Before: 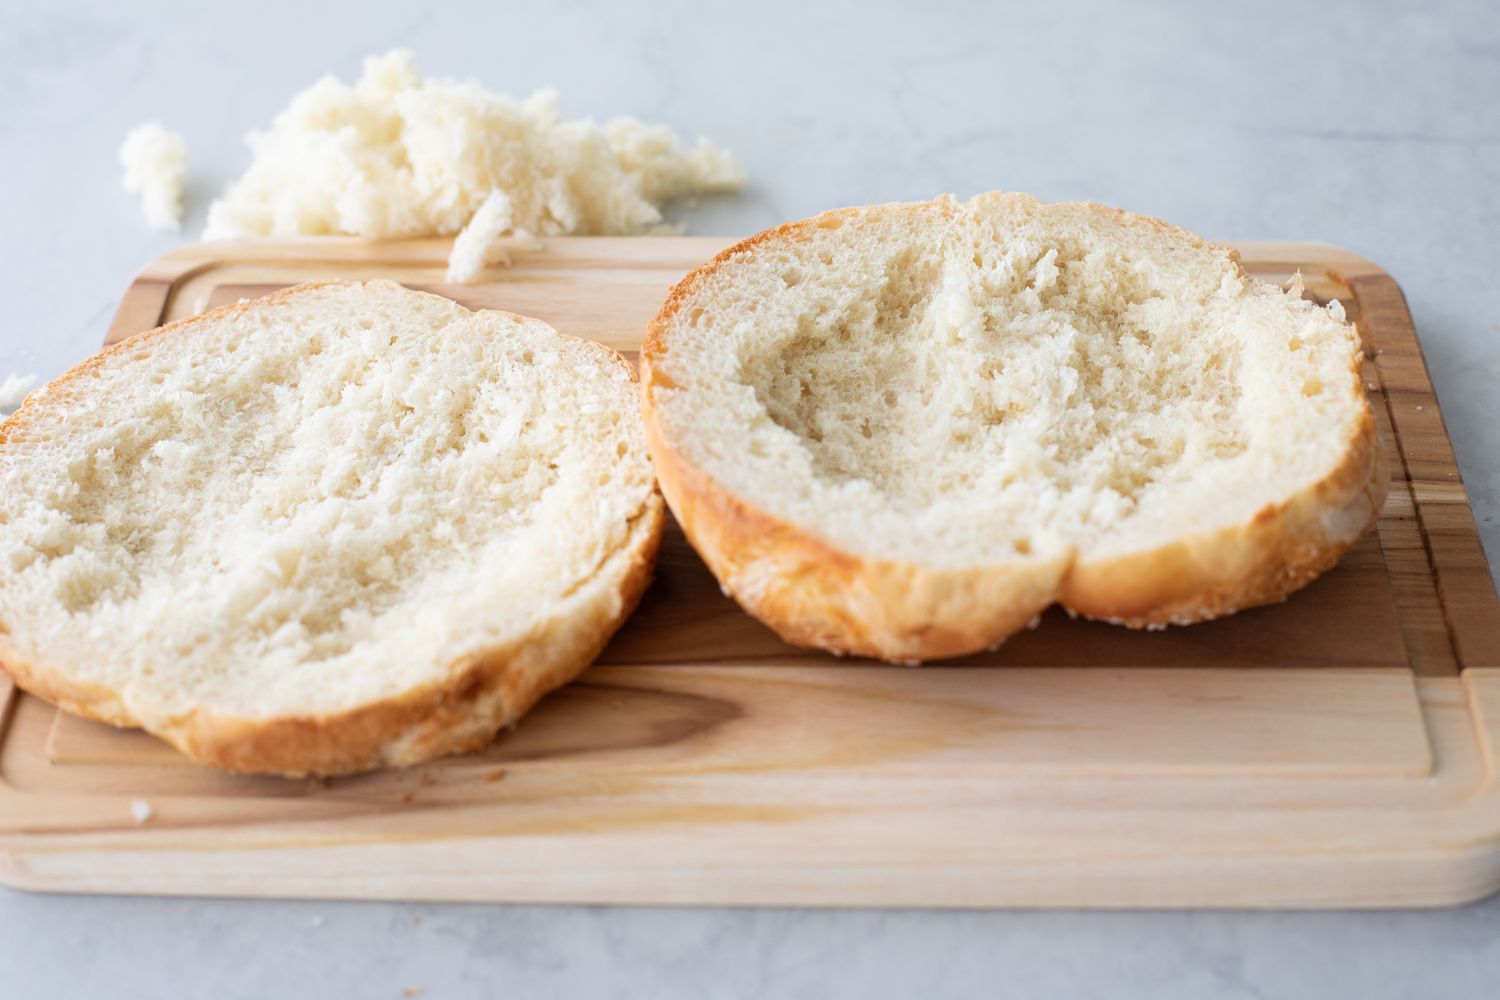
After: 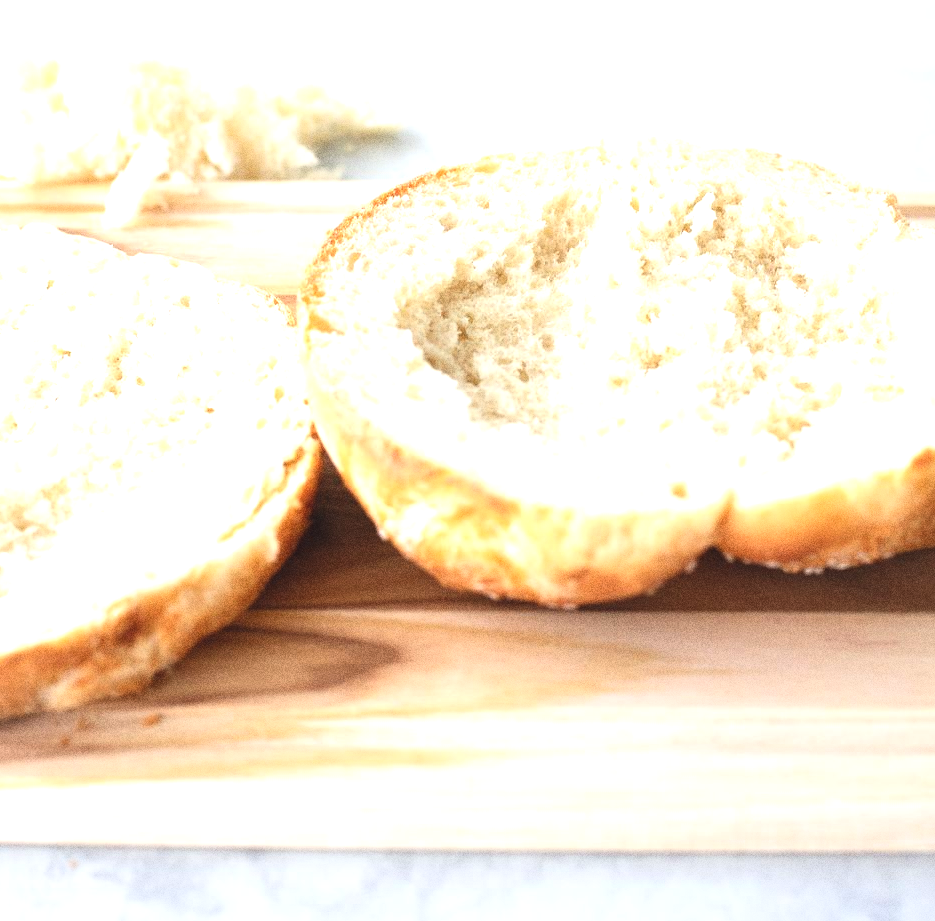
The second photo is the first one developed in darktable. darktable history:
tone equalizer: on, module defaults
exposure: black level correction -0.005, exposure 1.002 EV, compensate highlight preservation false
crop and rotate: left 22.918%, top 5.629%, right 14.711%, bottom 2.247%
grain: coarseness 0.09 ISO, strength 40%
